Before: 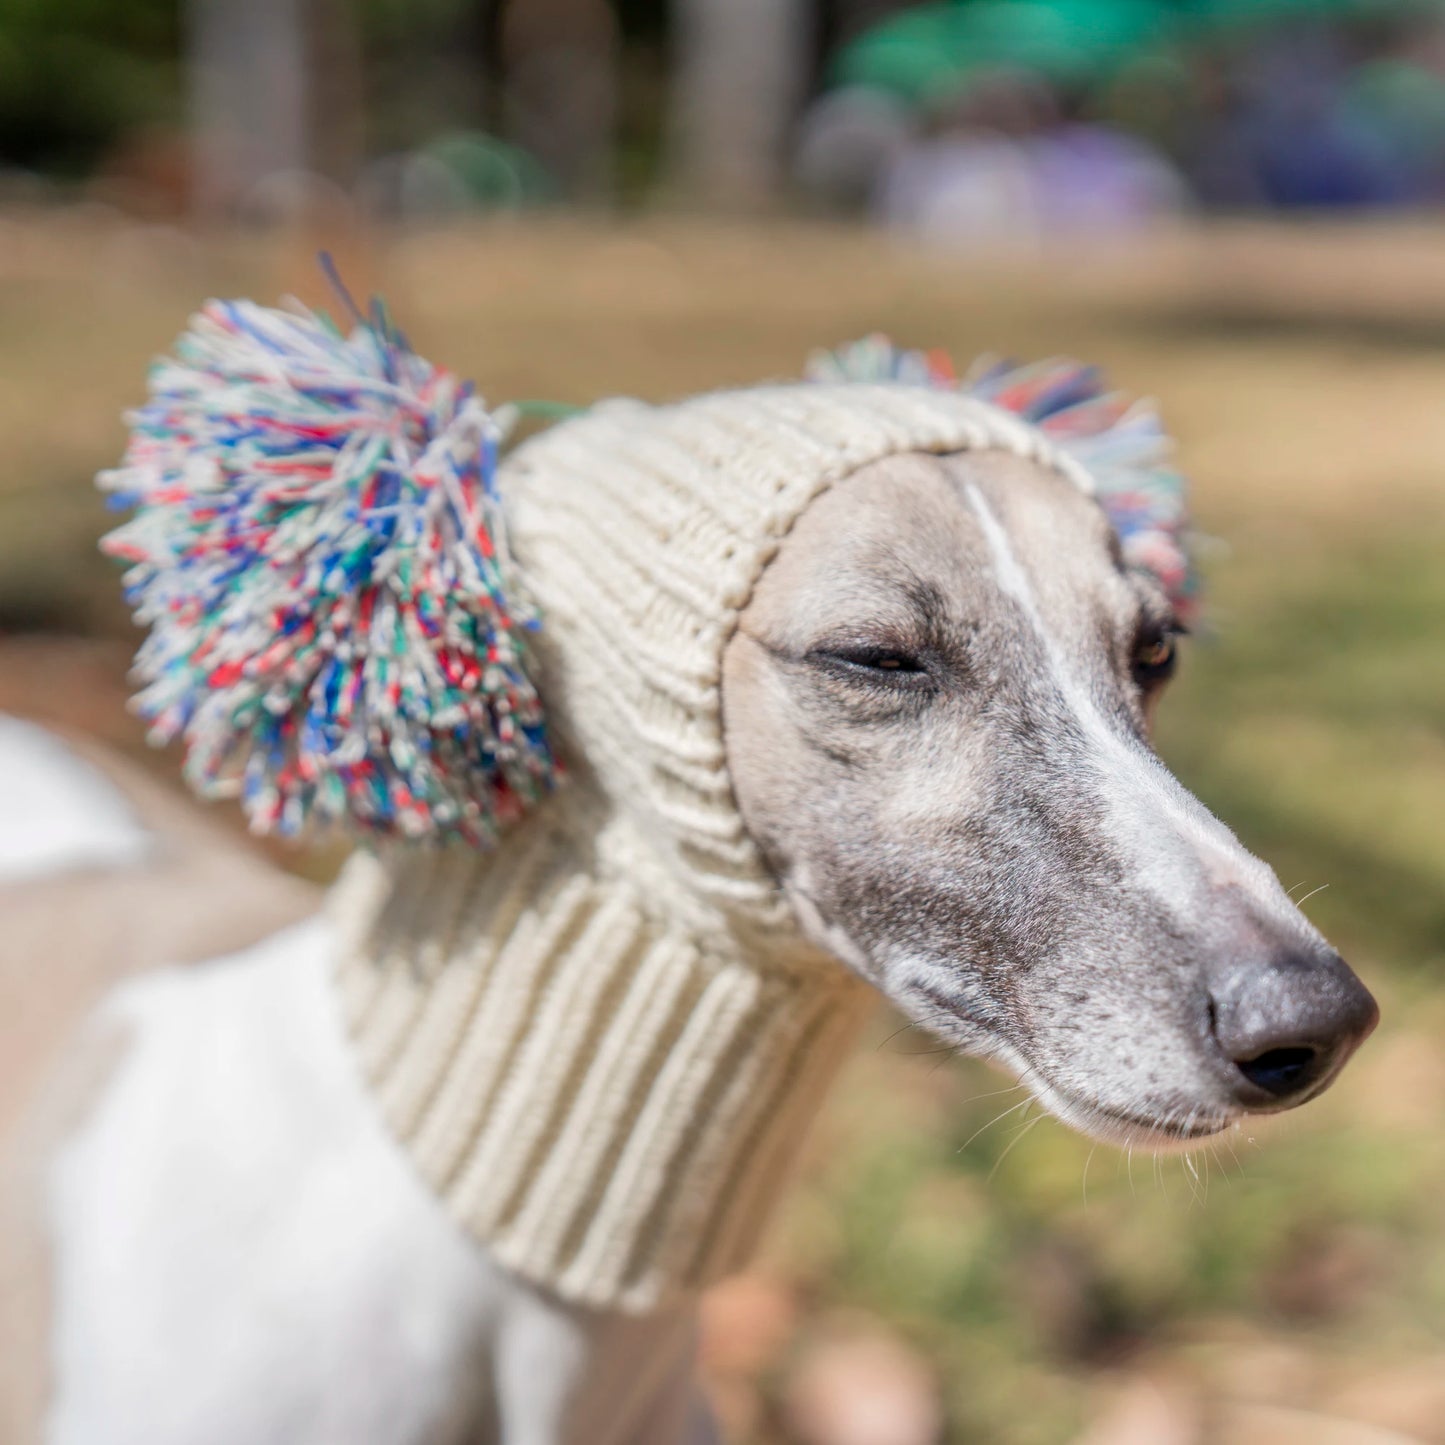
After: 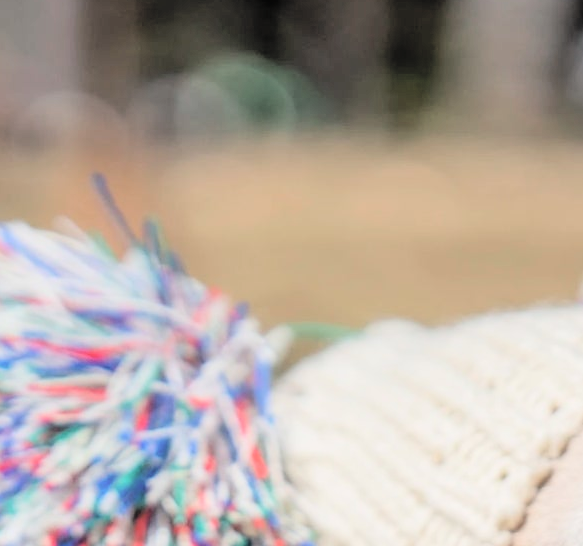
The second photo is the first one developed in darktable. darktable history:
contrast brightness saturation: brightness 0.289
filmic rgb: black relative exposure -4.04 EV, white relative exposure 2.99 EV, threshold 3.02 EV, structure ↔ texture 99.51%, hardness 2.98, contrast 1.39, color science v6 (2022), enable highlight reconstruction true
crop: left 15.672%, top 5.437%, right 43.927%, bottom 56.744%
